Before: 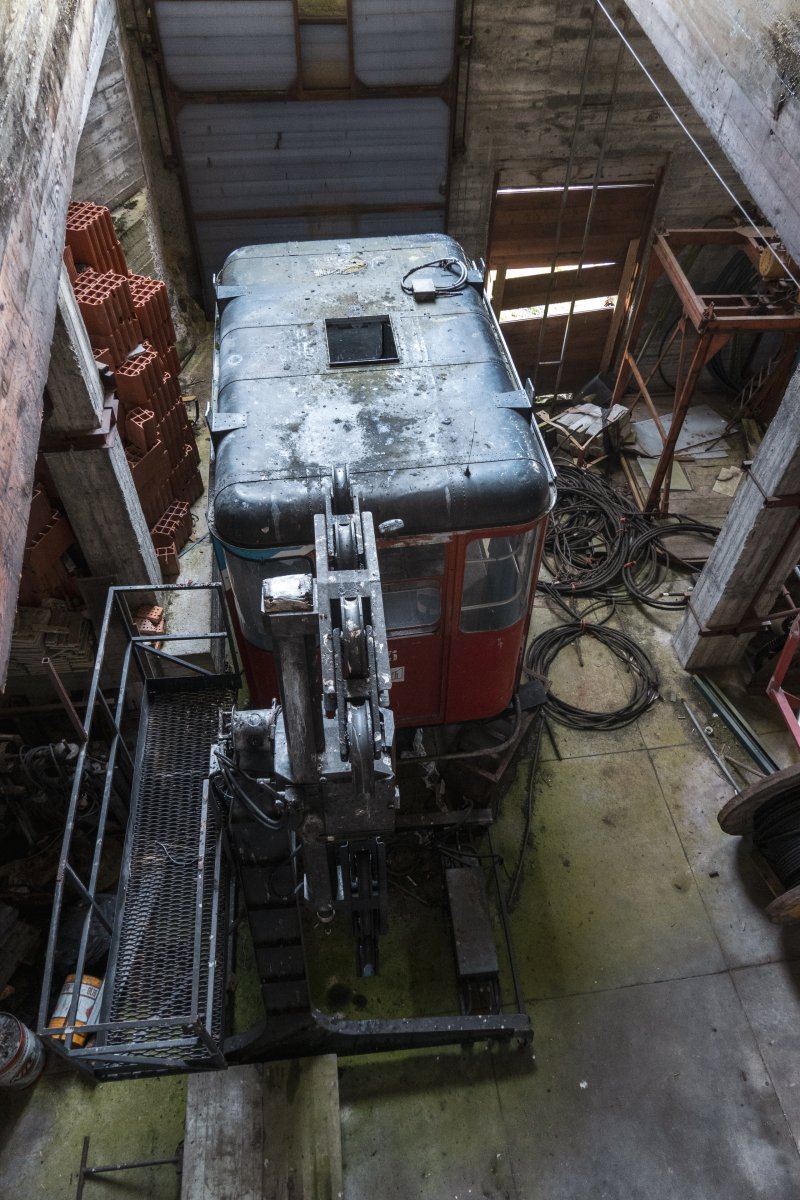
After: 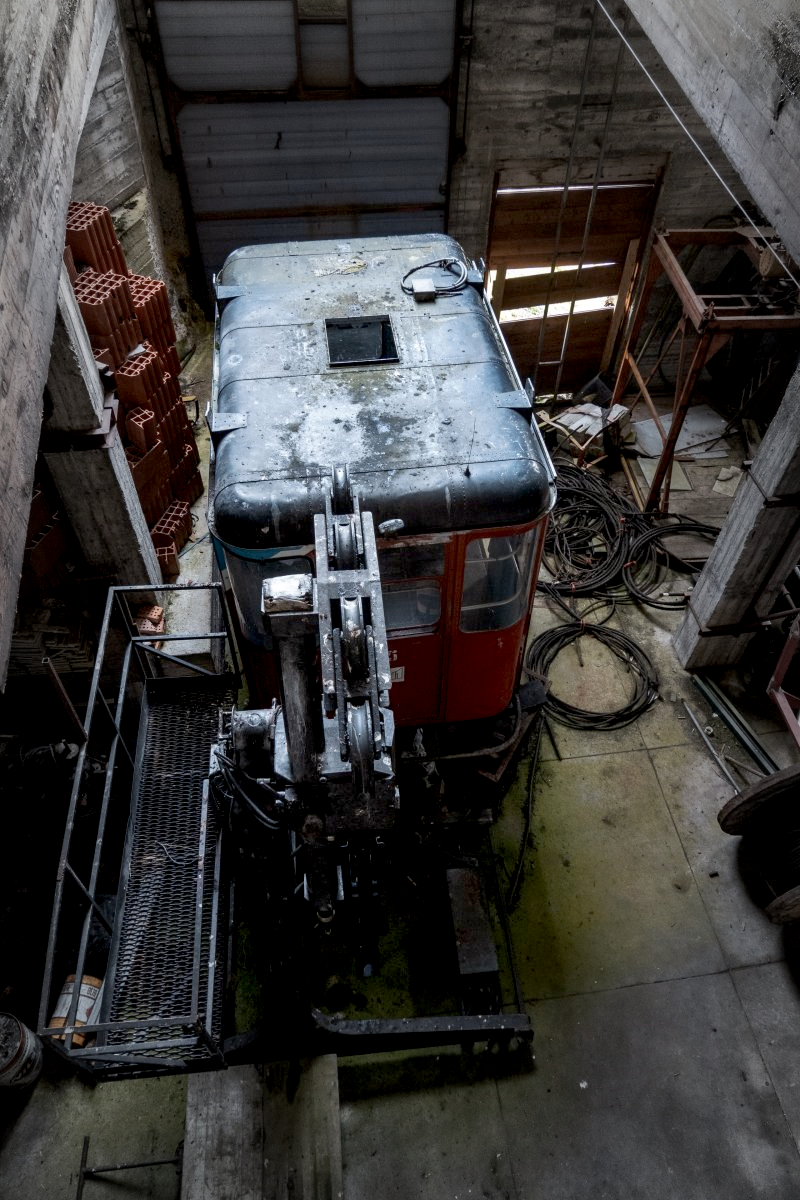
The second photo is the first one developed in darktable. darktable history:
exposure: black level correction 0.012, compensate highlight preservation false
vignetting: fall-off start 53.14%, saturation -0.646, automatic ratio true, width/height ratio 1.312, shape 0.209
